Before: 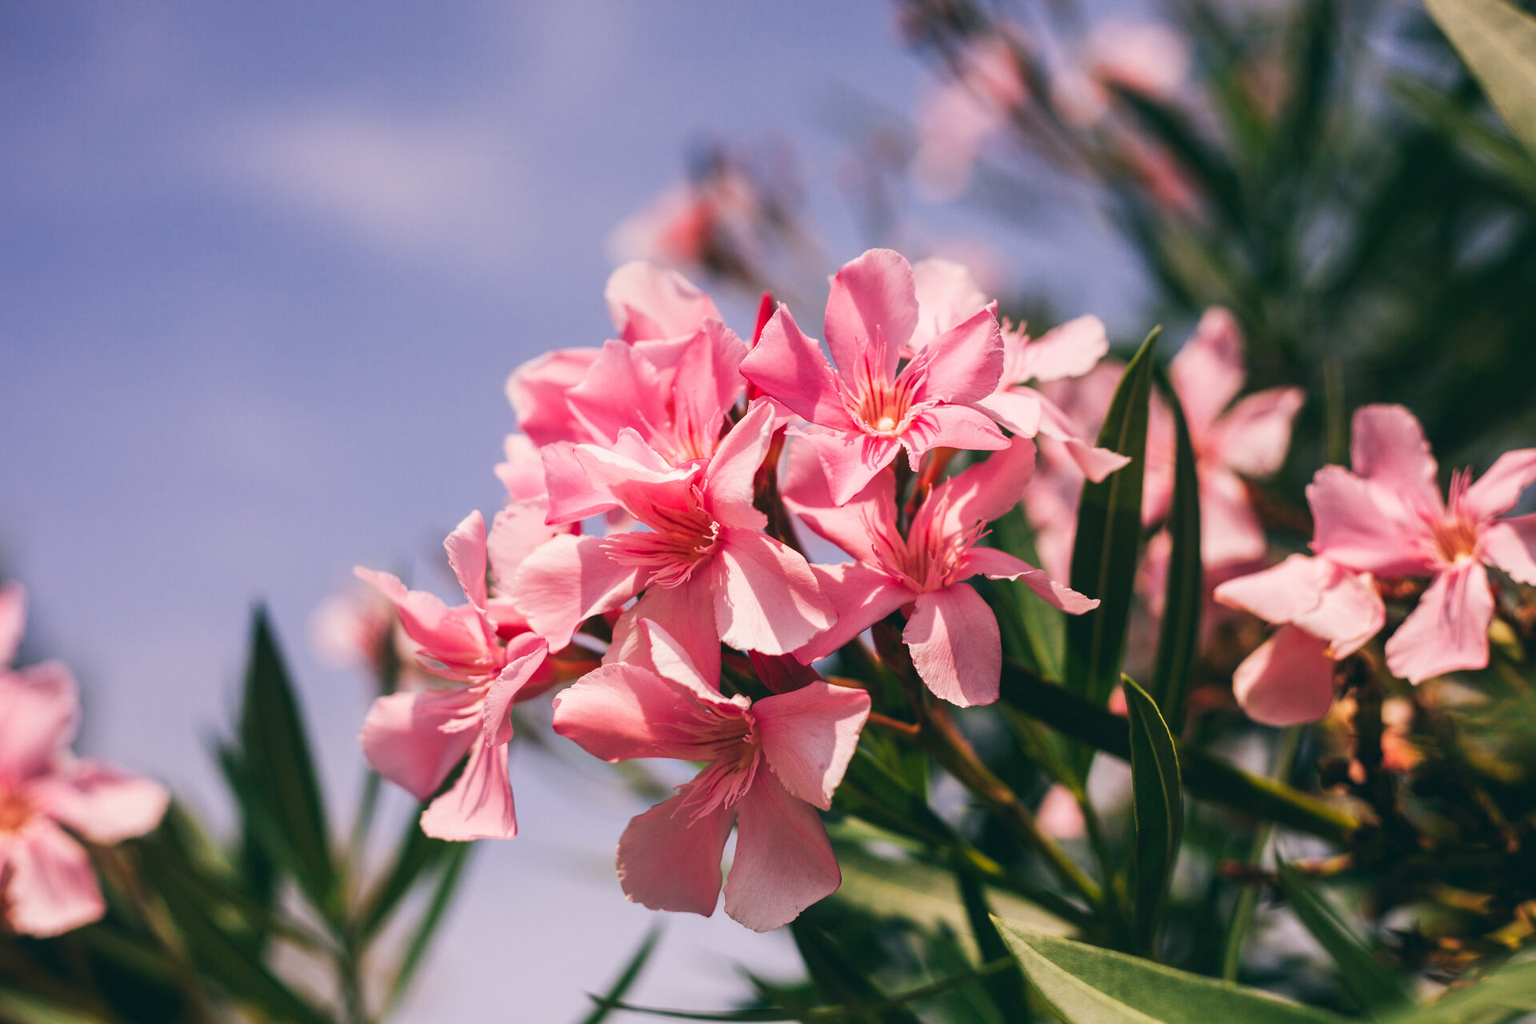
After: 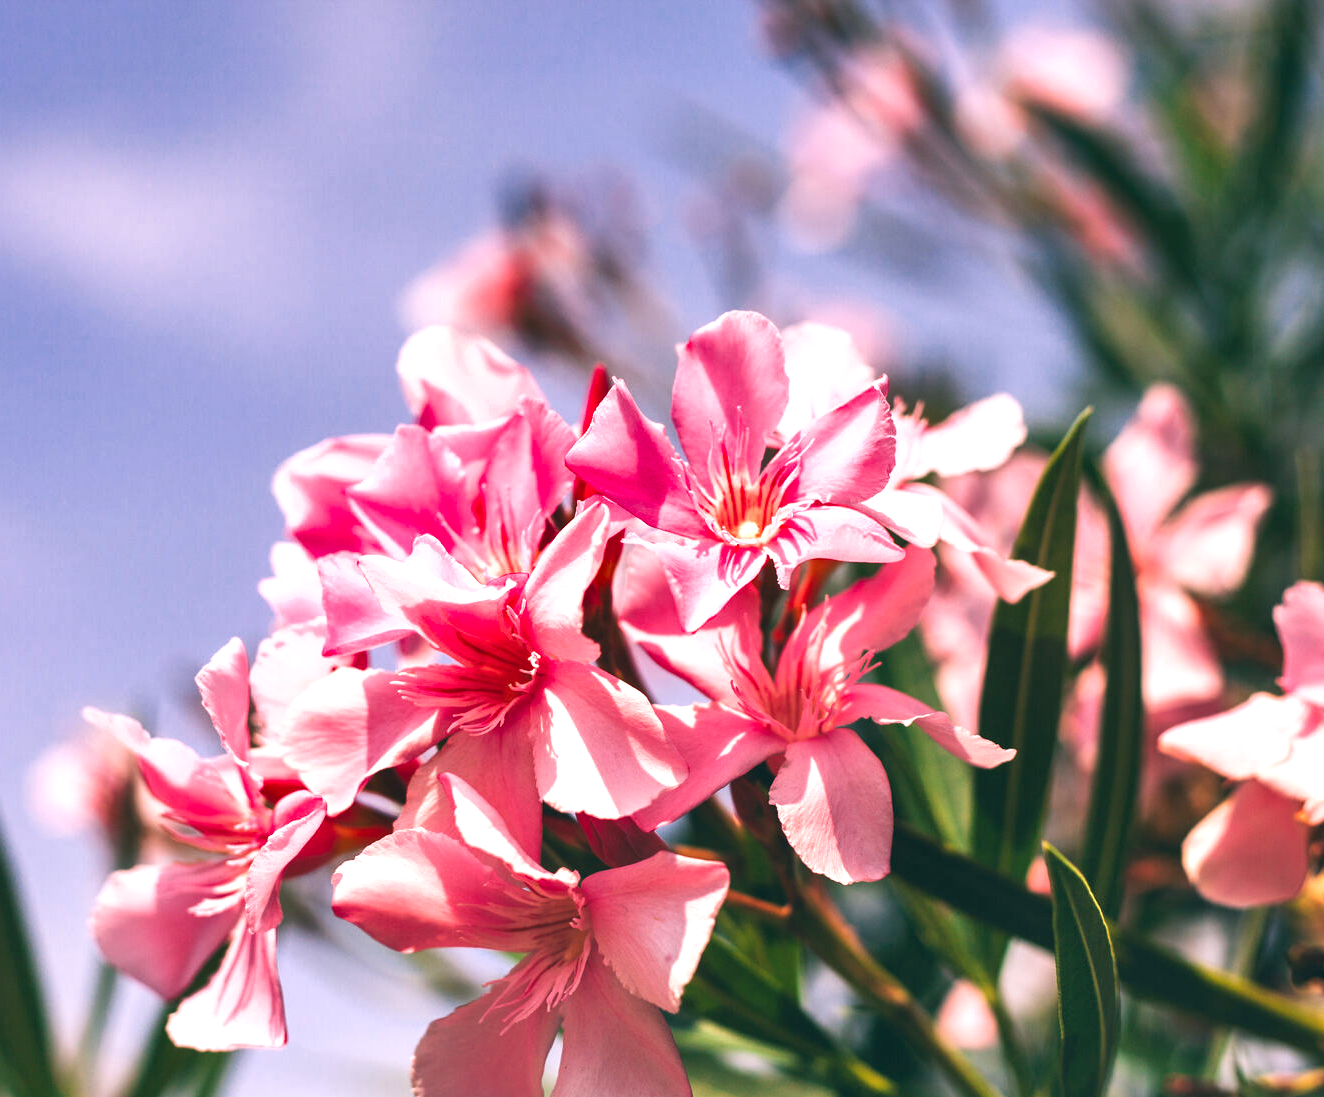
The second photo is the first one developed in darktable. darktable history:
crop: left 18.719%, right 12.291%, bottom 14.223%
exposure: exposure 0.769 EV, compensate exposure bias true, compensate highlight preservation false
shadows and highlights: shadows 61.18, soften with gaussian
